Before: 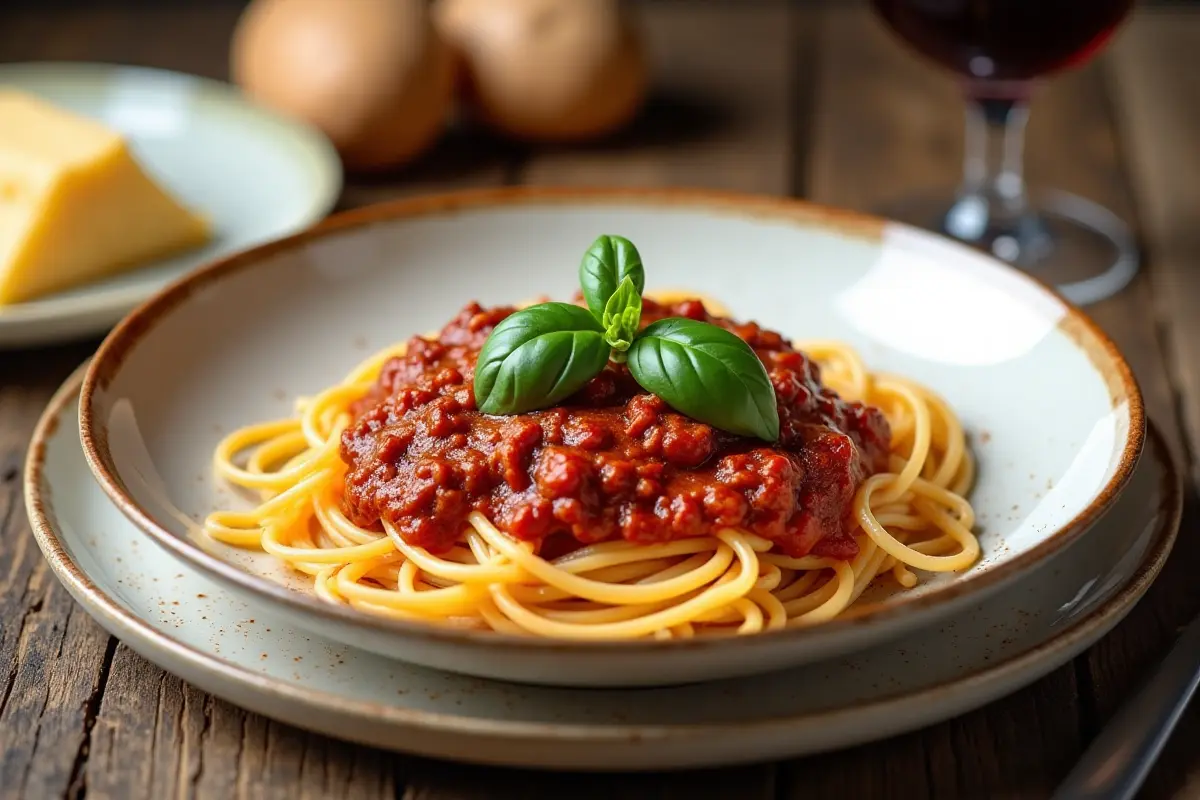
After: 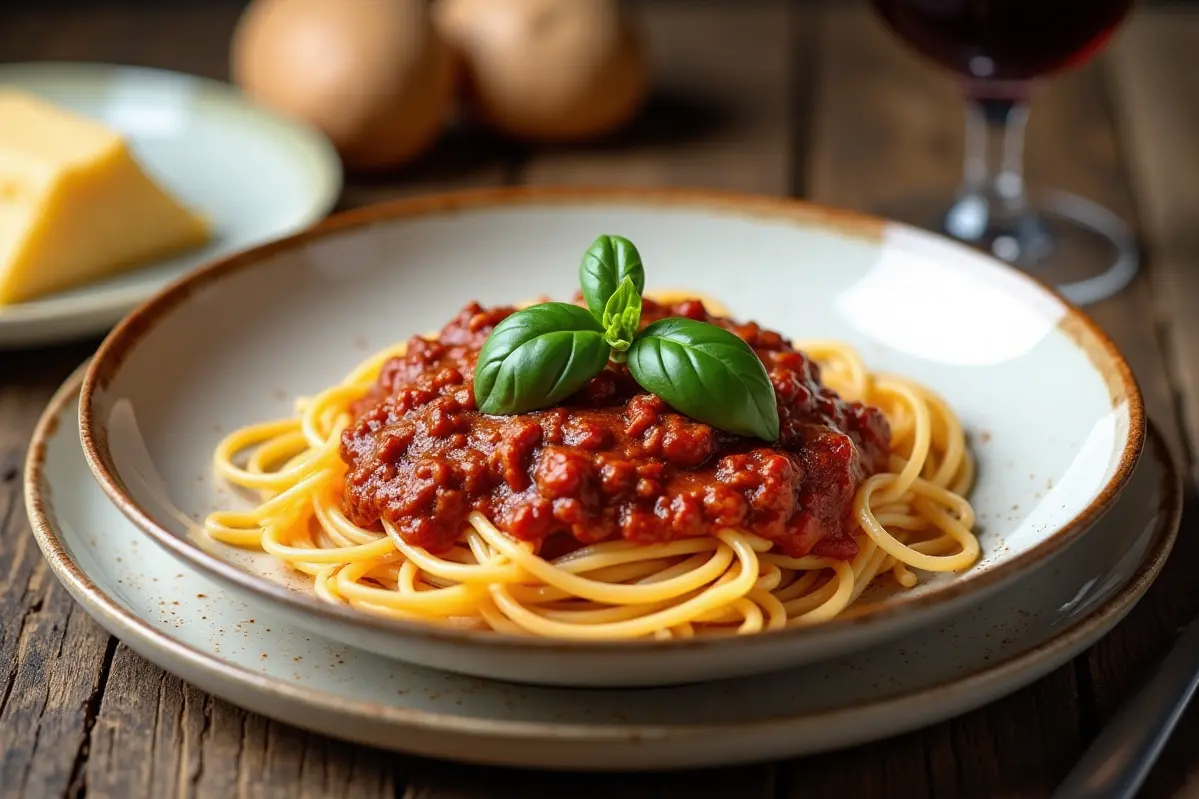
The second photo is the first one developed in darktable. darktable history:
crop: left 0.069%
levels: levels [0, 0.51, 1]
